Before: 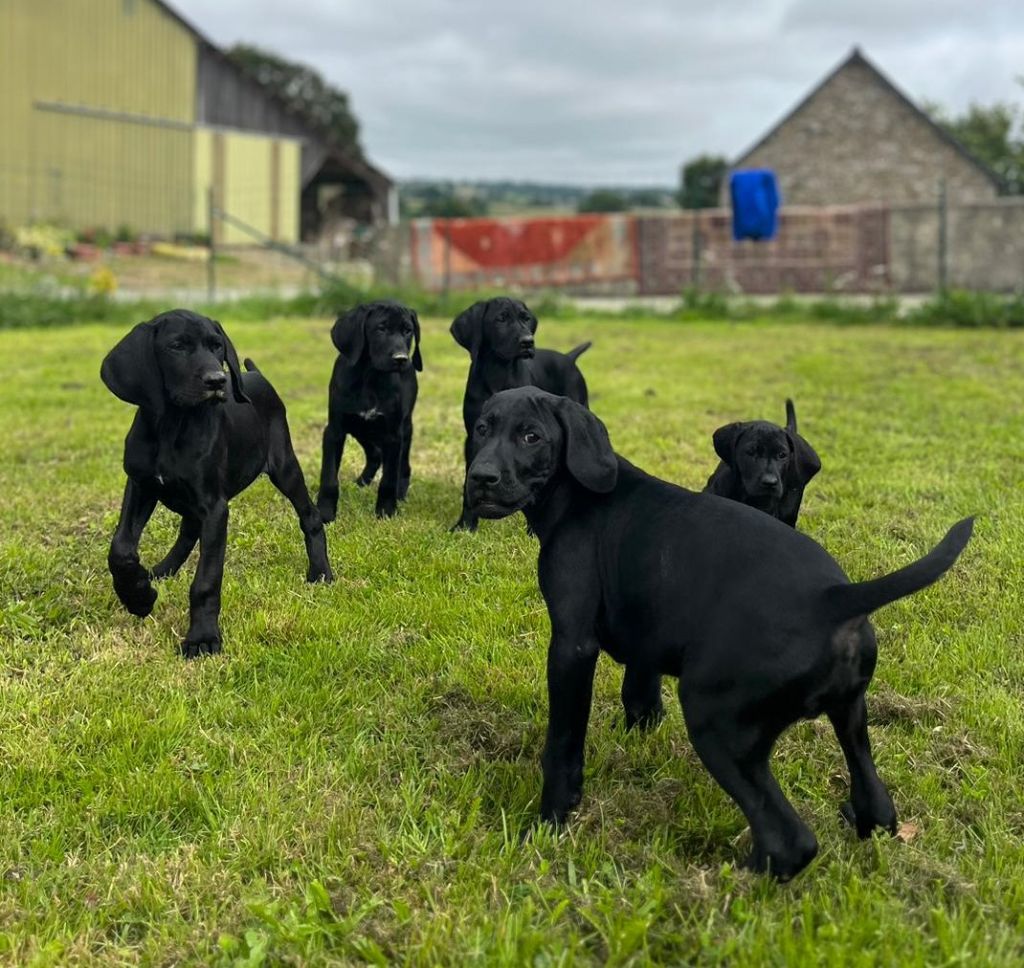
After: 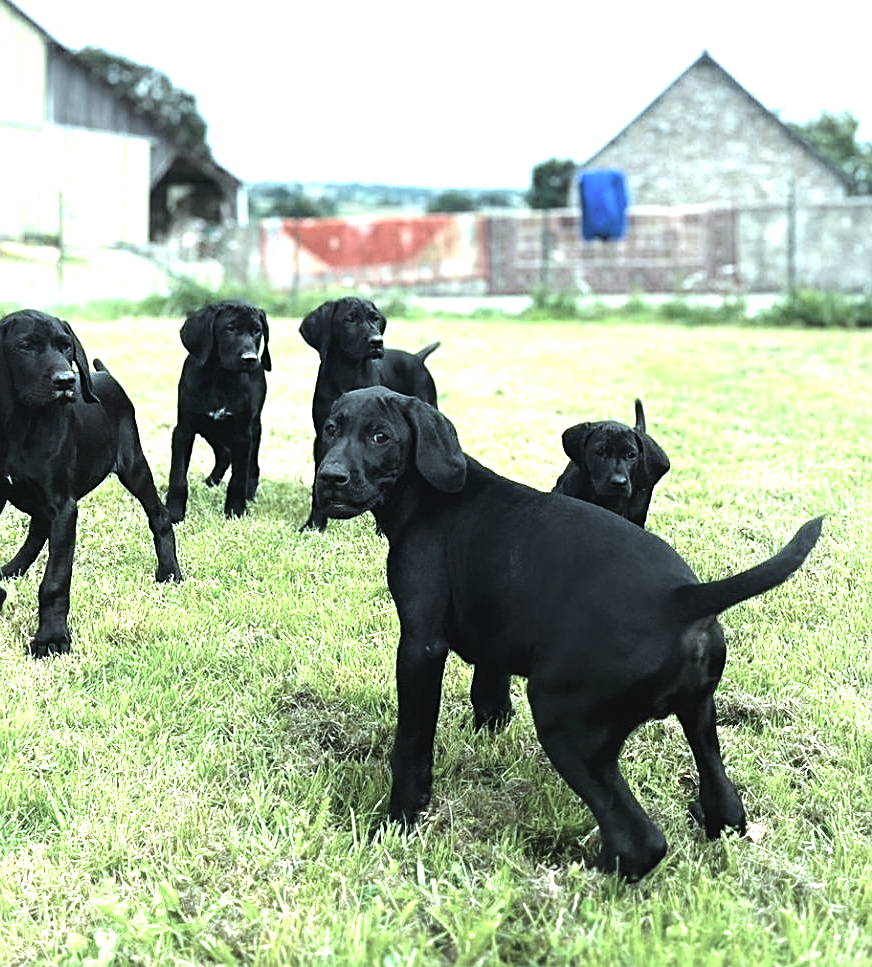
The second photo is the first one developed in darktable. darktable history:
crop and rotate: left 14.802%
sharpen: on, module defaults
tone equalizer: -8 EV -1.11 EV, -7 EV -1.04 EV, -6 EV -0.833 EV, -5 EV -0.562 EV, -3 EV 0.574 EV, -2 EV 0.891 EV, -1 EV 0.994 EV, +0 EV 1.05 EV, smoothing diameter 2.07%, edges refinement/feathering 20.4, mask exposure compensation -1.57 EV, filter diffusion 5
exposure: black level correction -0.005, exposure 1.008 EV, compensate highlight preservation false
color correction: highlights a* -12.76, highlights b* -17.32, saturation 0.695
